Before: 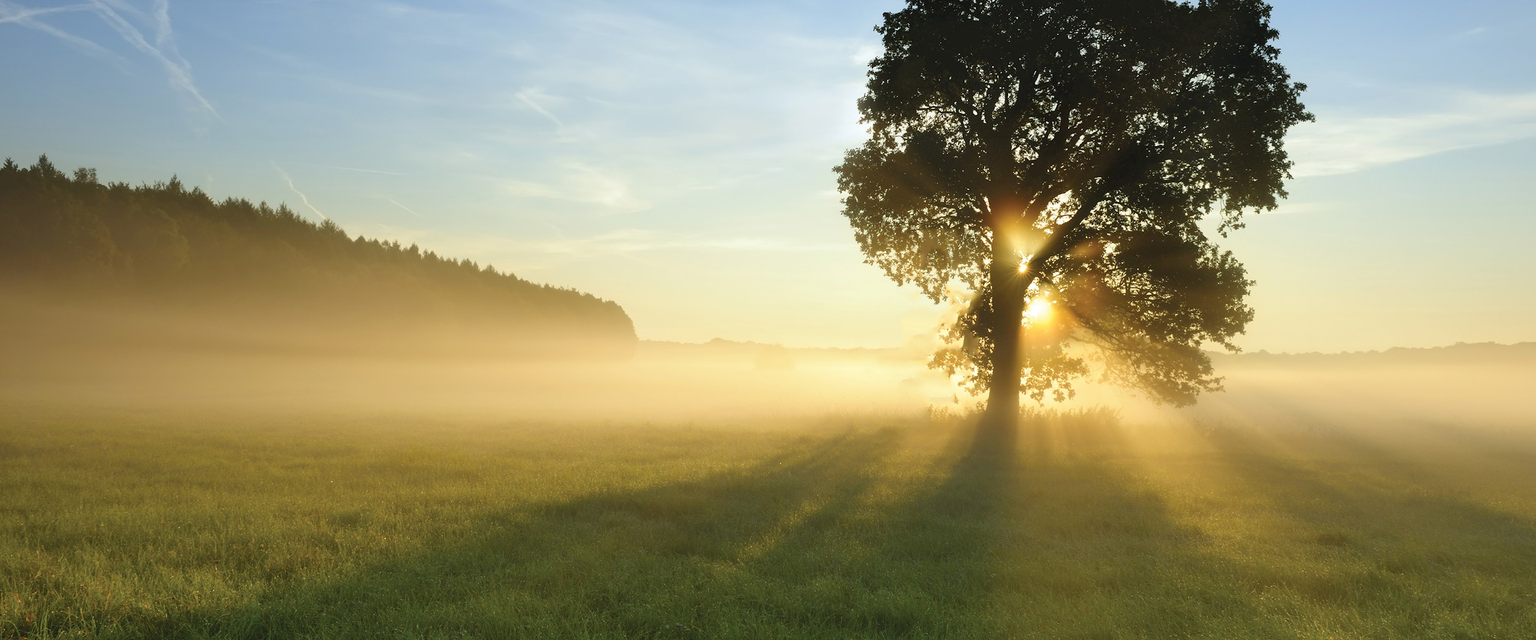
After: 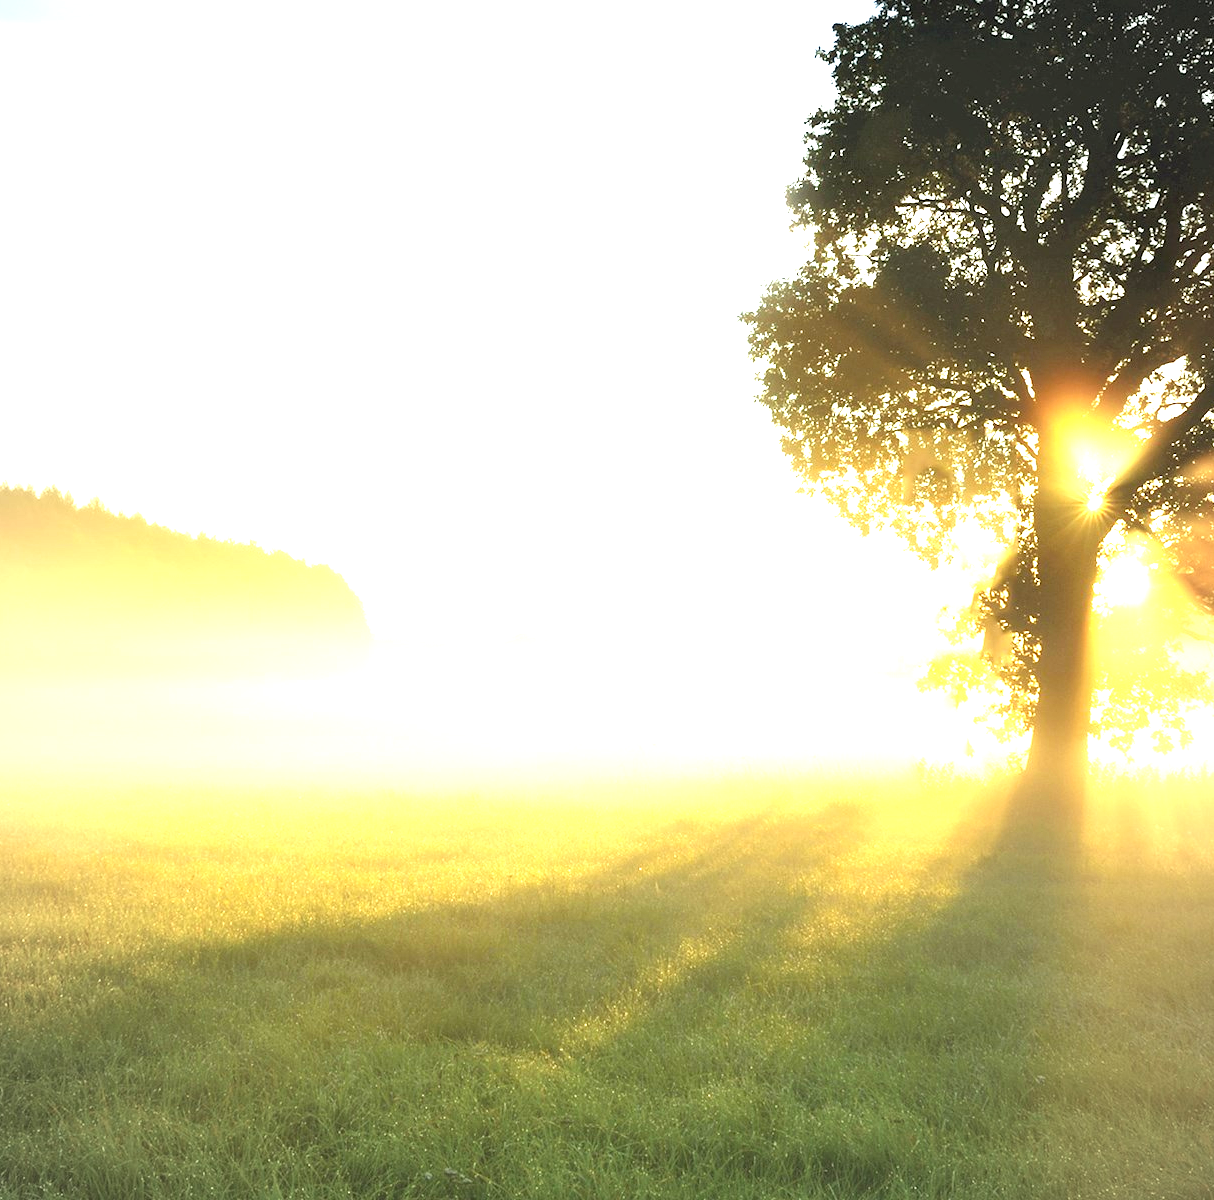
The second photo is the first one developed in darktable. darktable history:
vignetting: fall-off radius 93.87%
exposure: black level correction 0.001, exposure 1.822 EV, compensate exposure bias true, compensate highlight preservation false
crop: left 28.583%, right 29.231%
